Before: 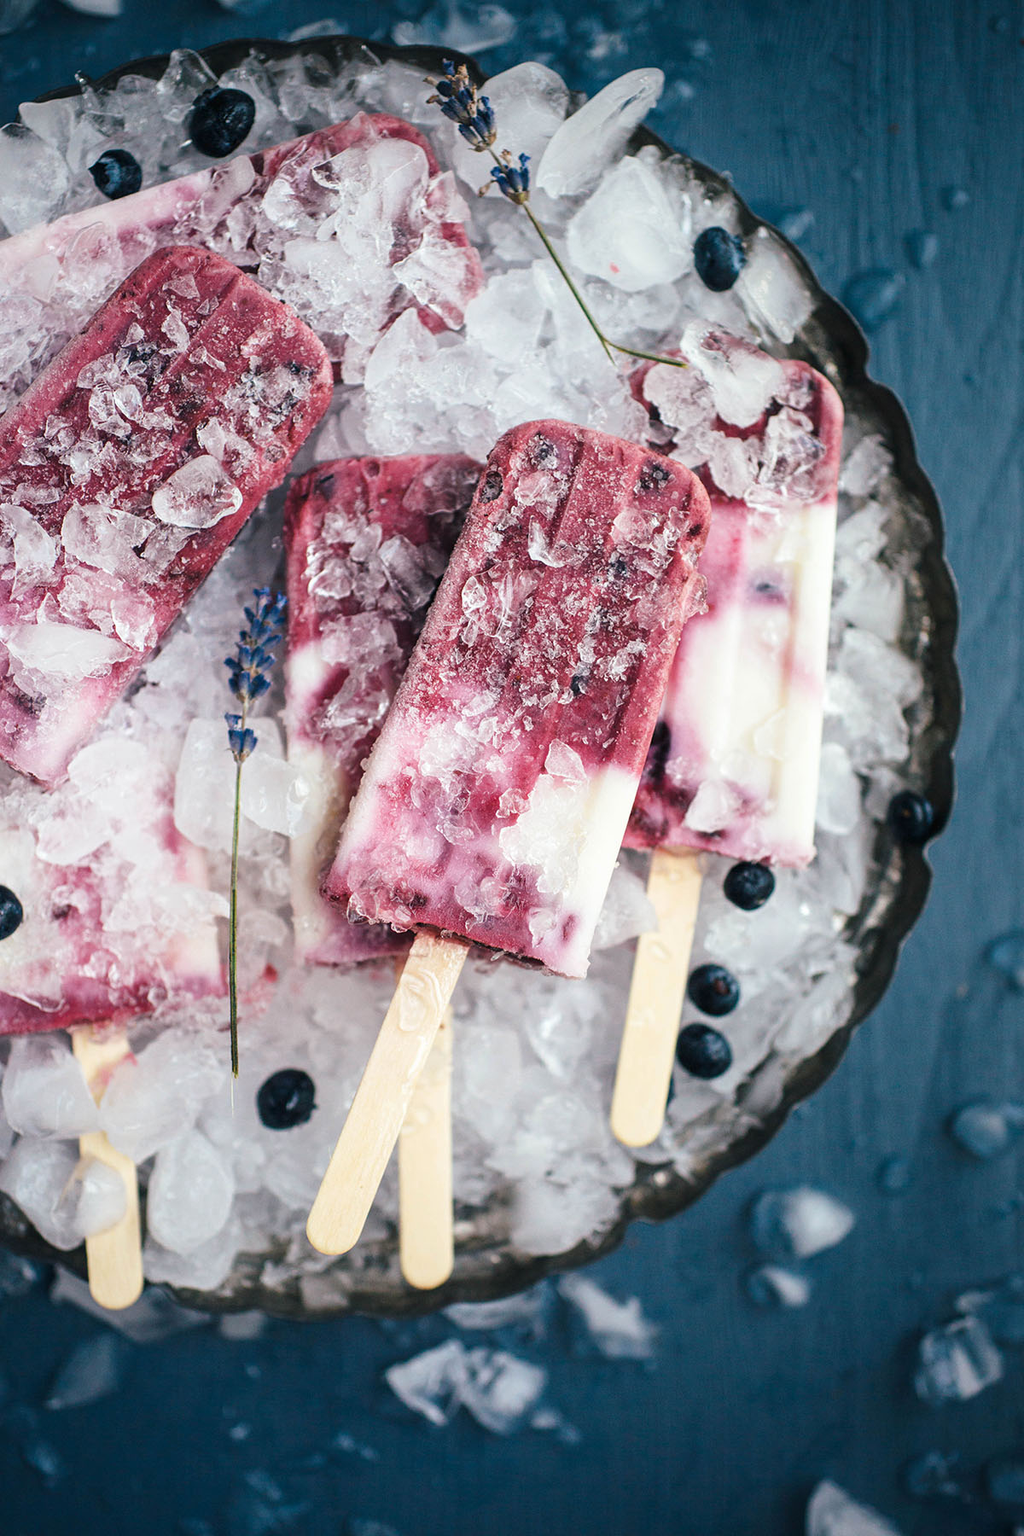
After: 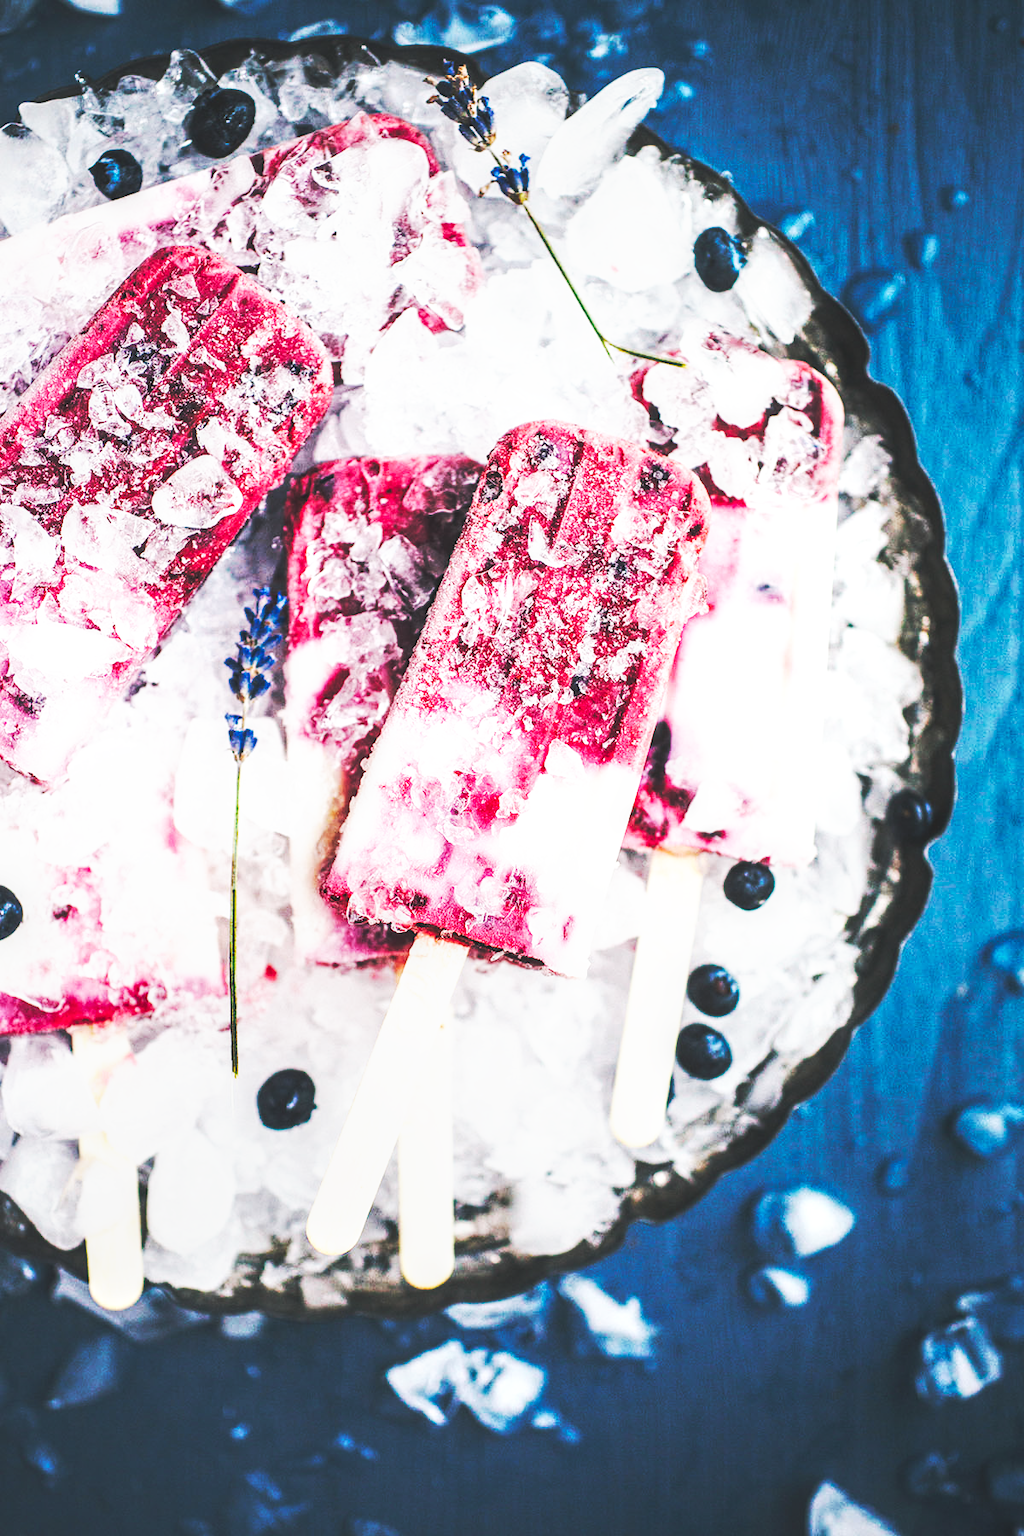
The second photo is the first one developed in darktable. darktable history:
base curve: curves: ch0 [(0, 0.015) (0.085, 0.116) (0.134, 0.298) (0.19, 0.545) (0.296, 0.764) (0.599, 0.982) (1, 1)], preserve colors none
local contrast: on, module defaults
